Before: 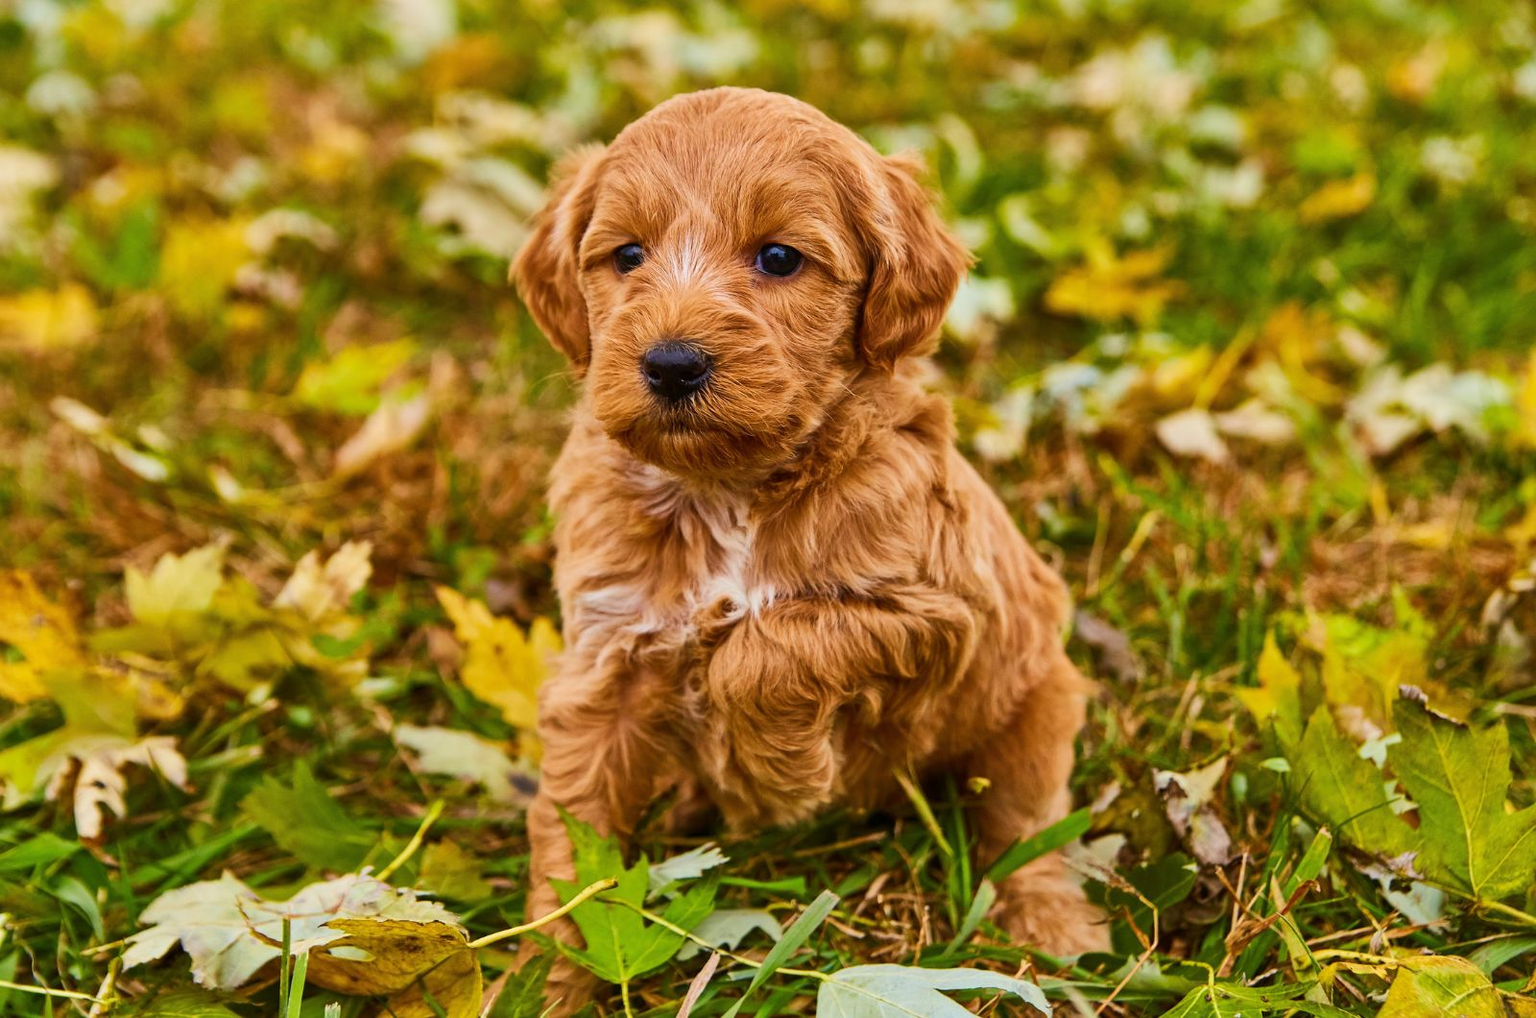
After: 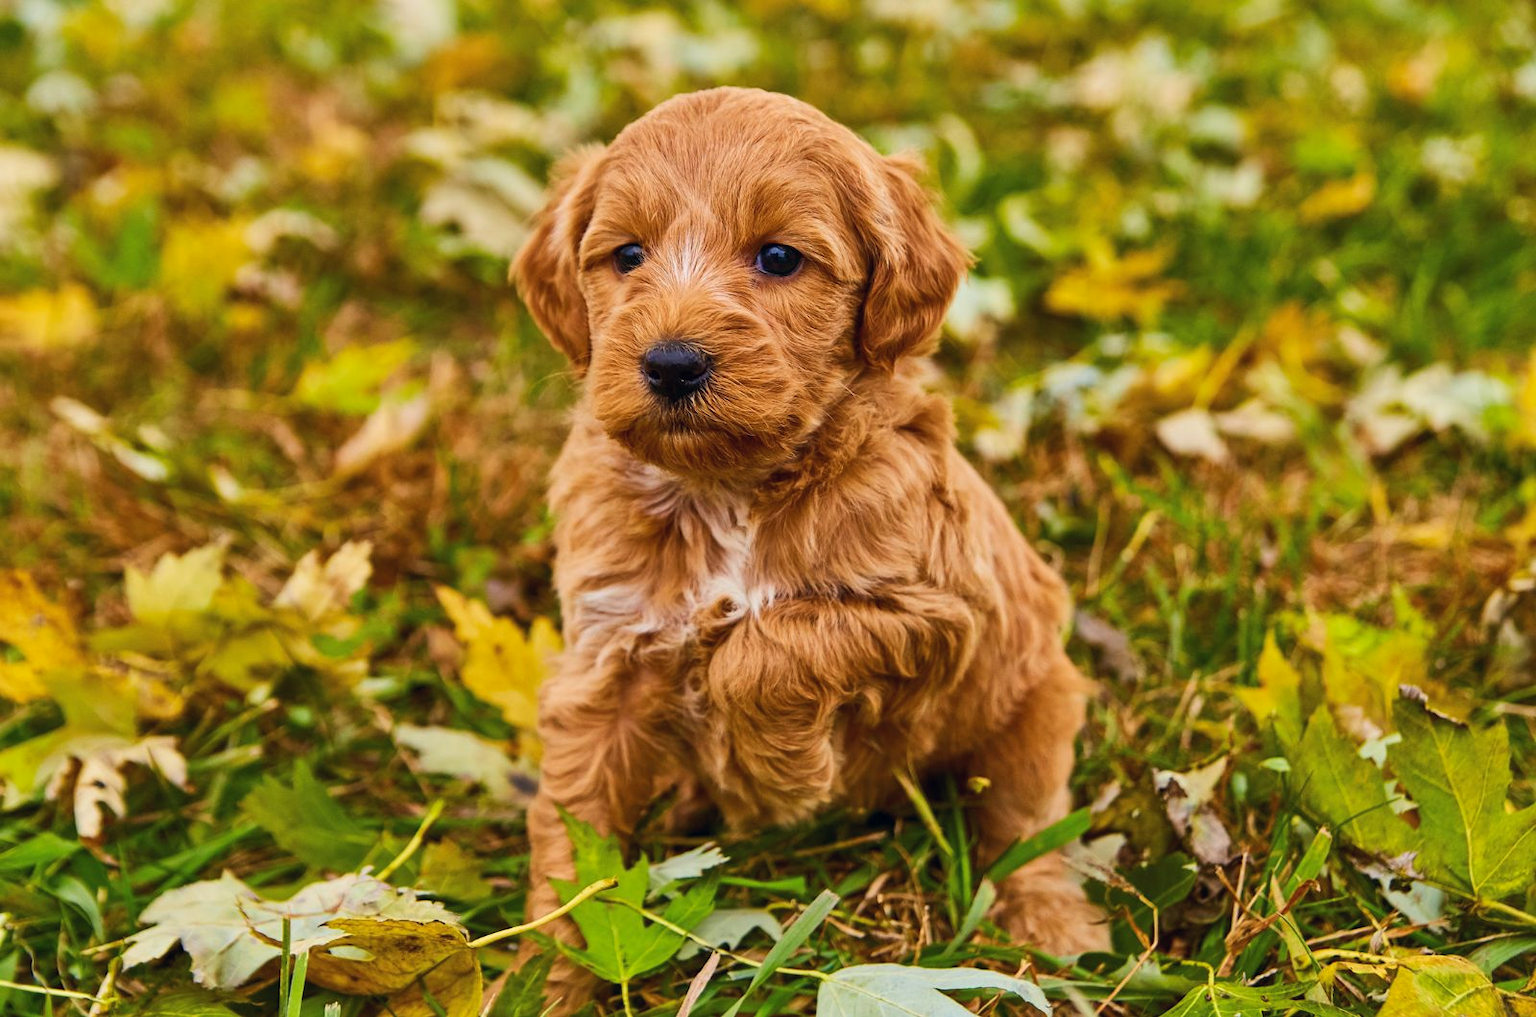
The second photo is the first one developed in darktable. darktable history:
color correction: highlights a* 0.308, highlights b* 2.7, shadows a* -1.04, shadows b* -4.65
